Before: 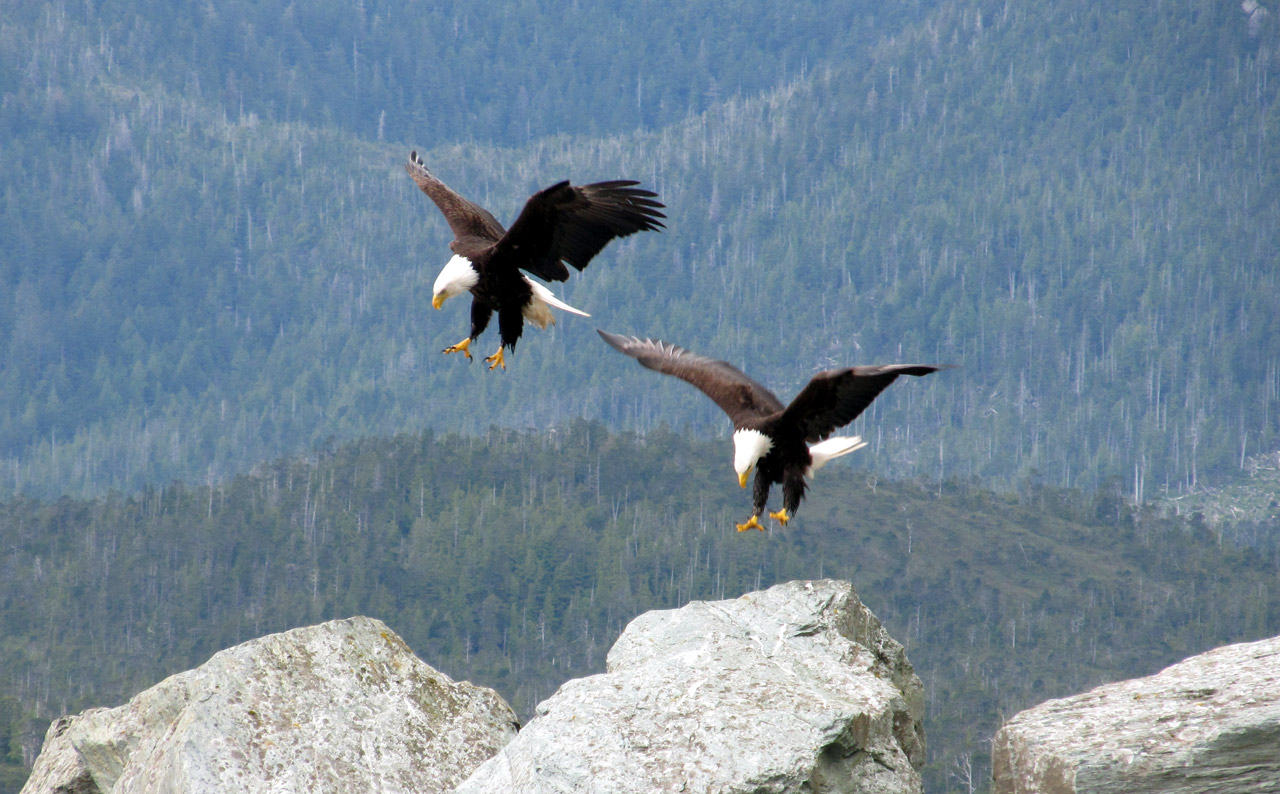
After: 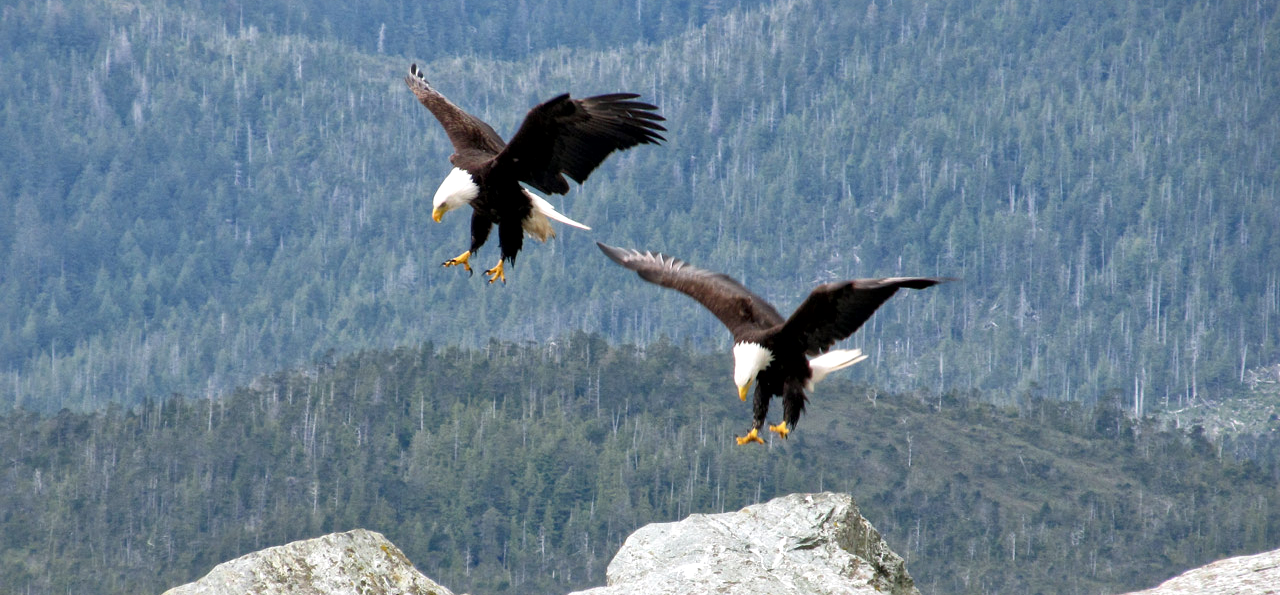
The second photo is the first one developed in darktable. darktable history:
crop: top 11.033%, bottom 13.939%
local contrast: mode bilateral grid, contrast 19, coarseness 19, detail 163%, midtone range 0.2
